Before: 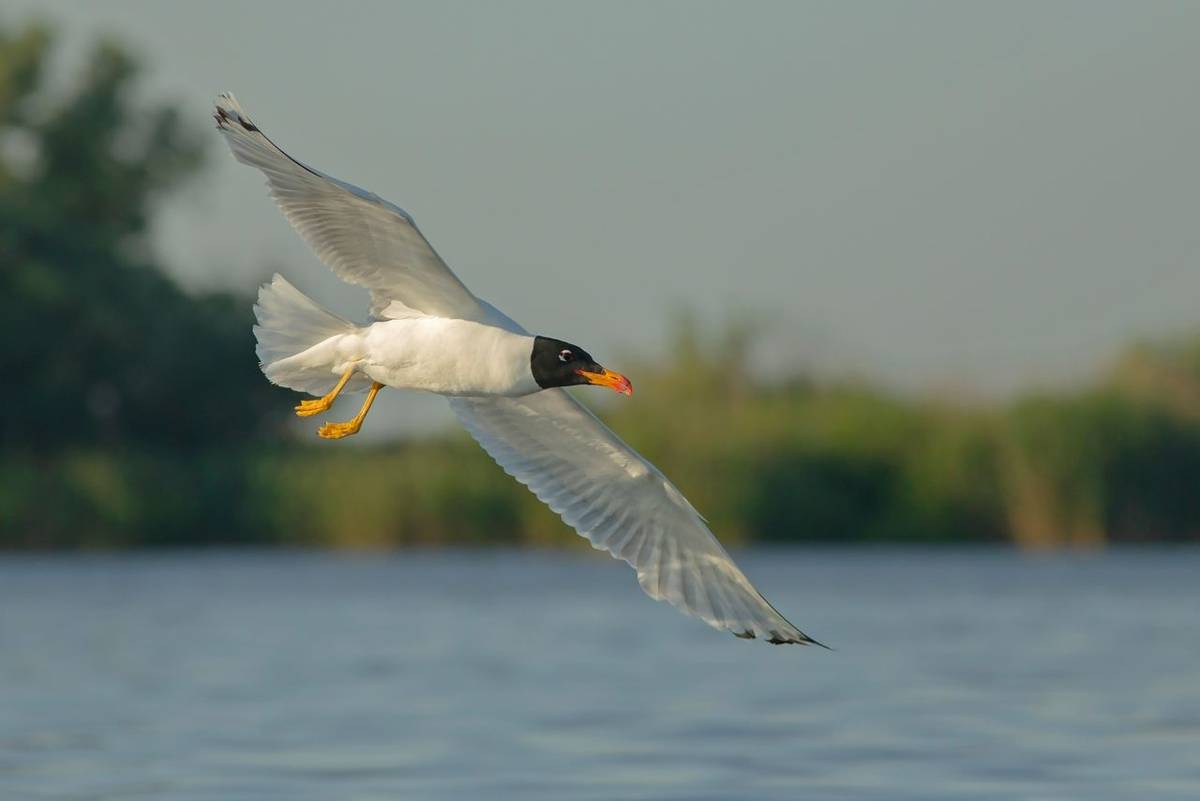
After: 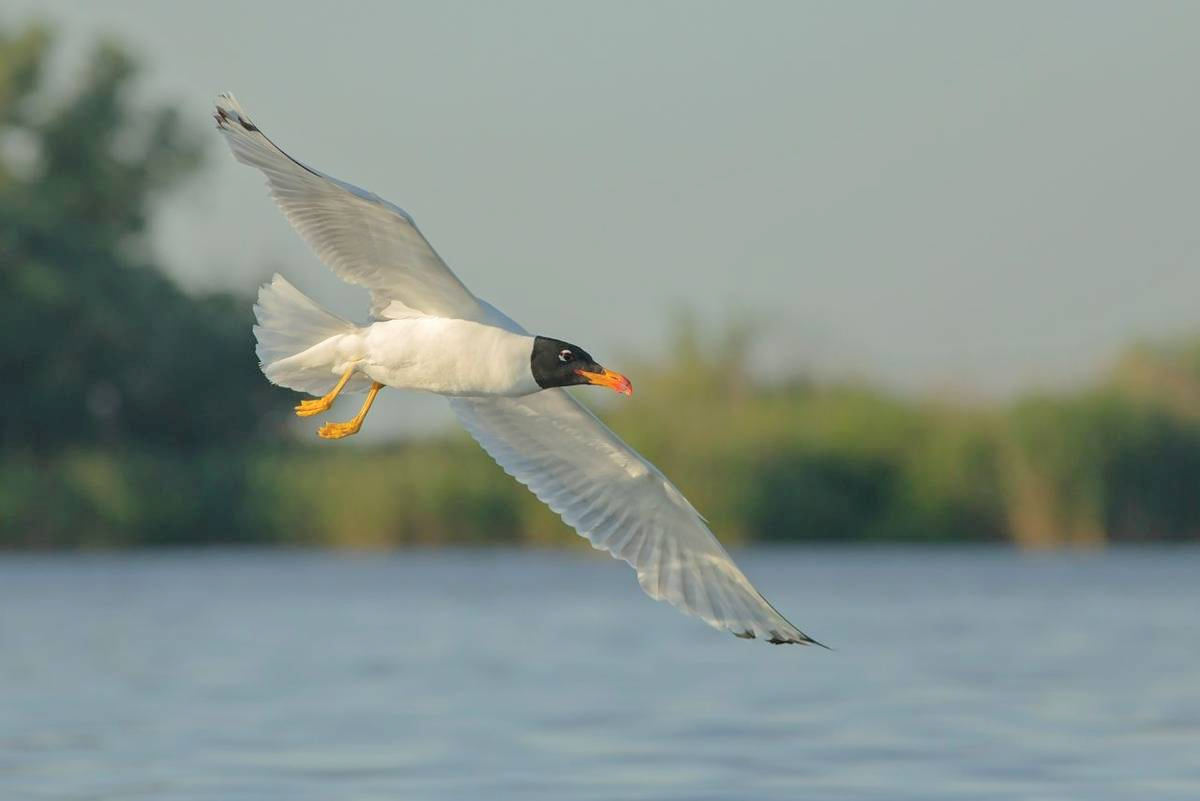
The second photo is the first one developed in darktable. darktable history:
contrast brightness saturation: brightness 0.154
